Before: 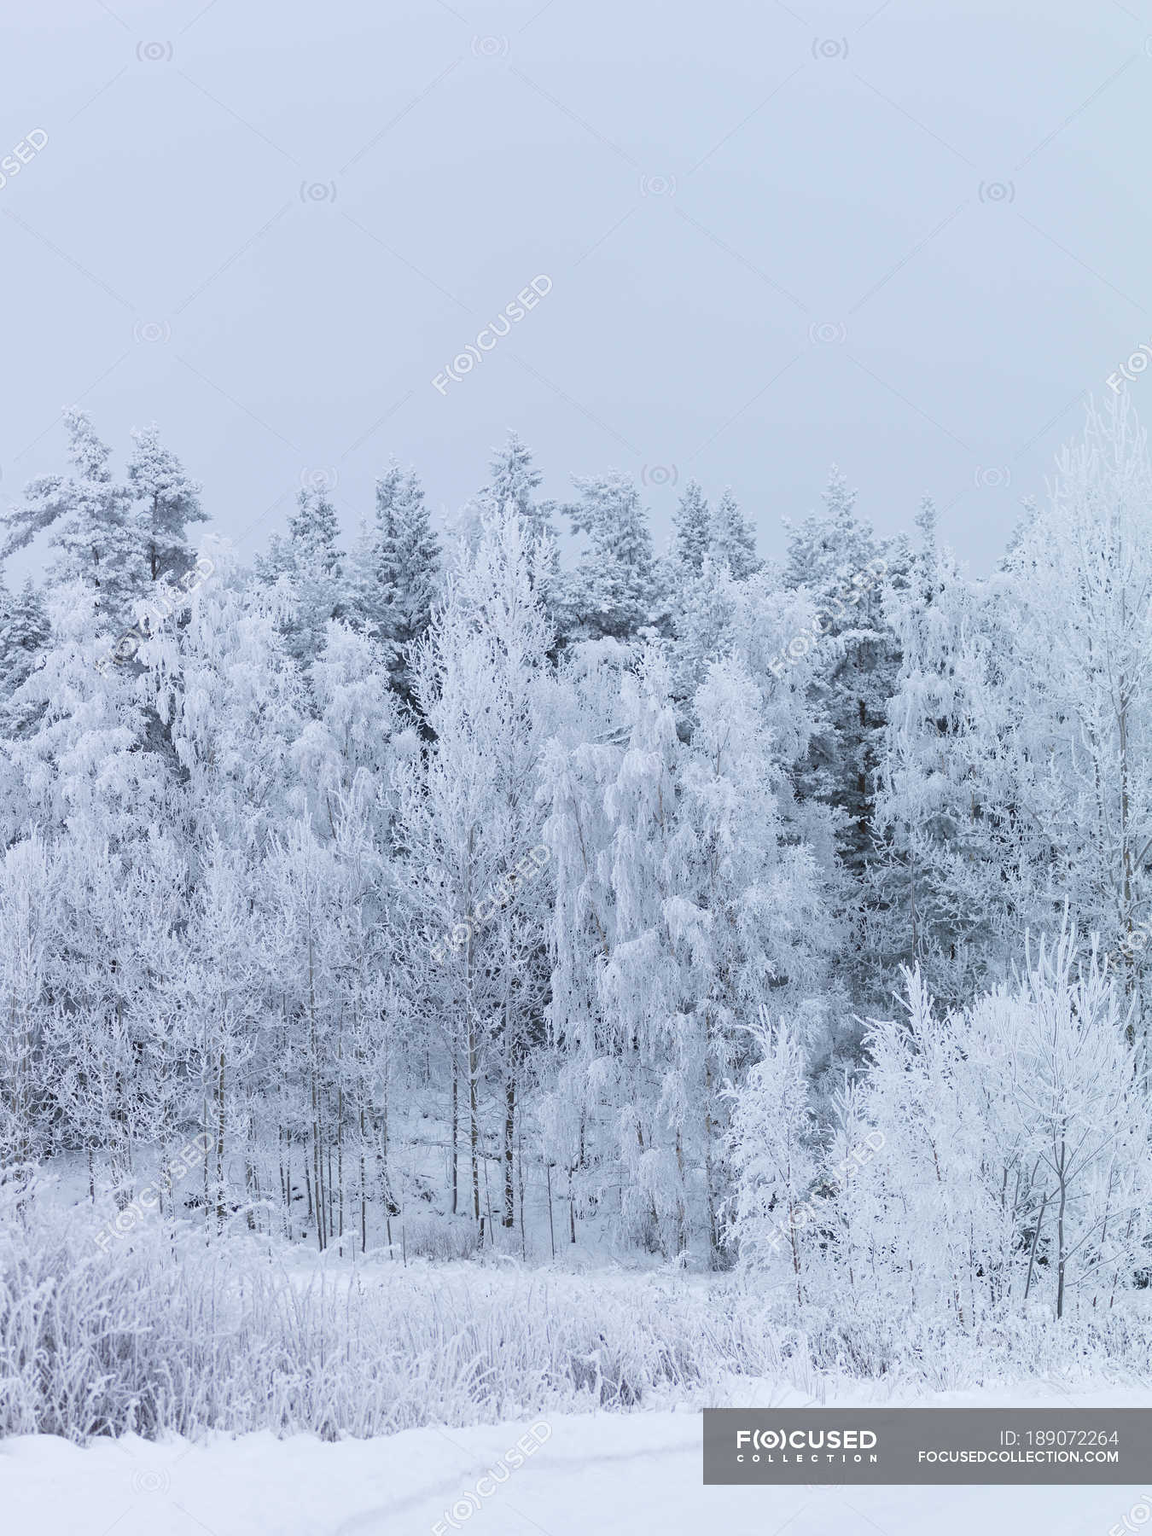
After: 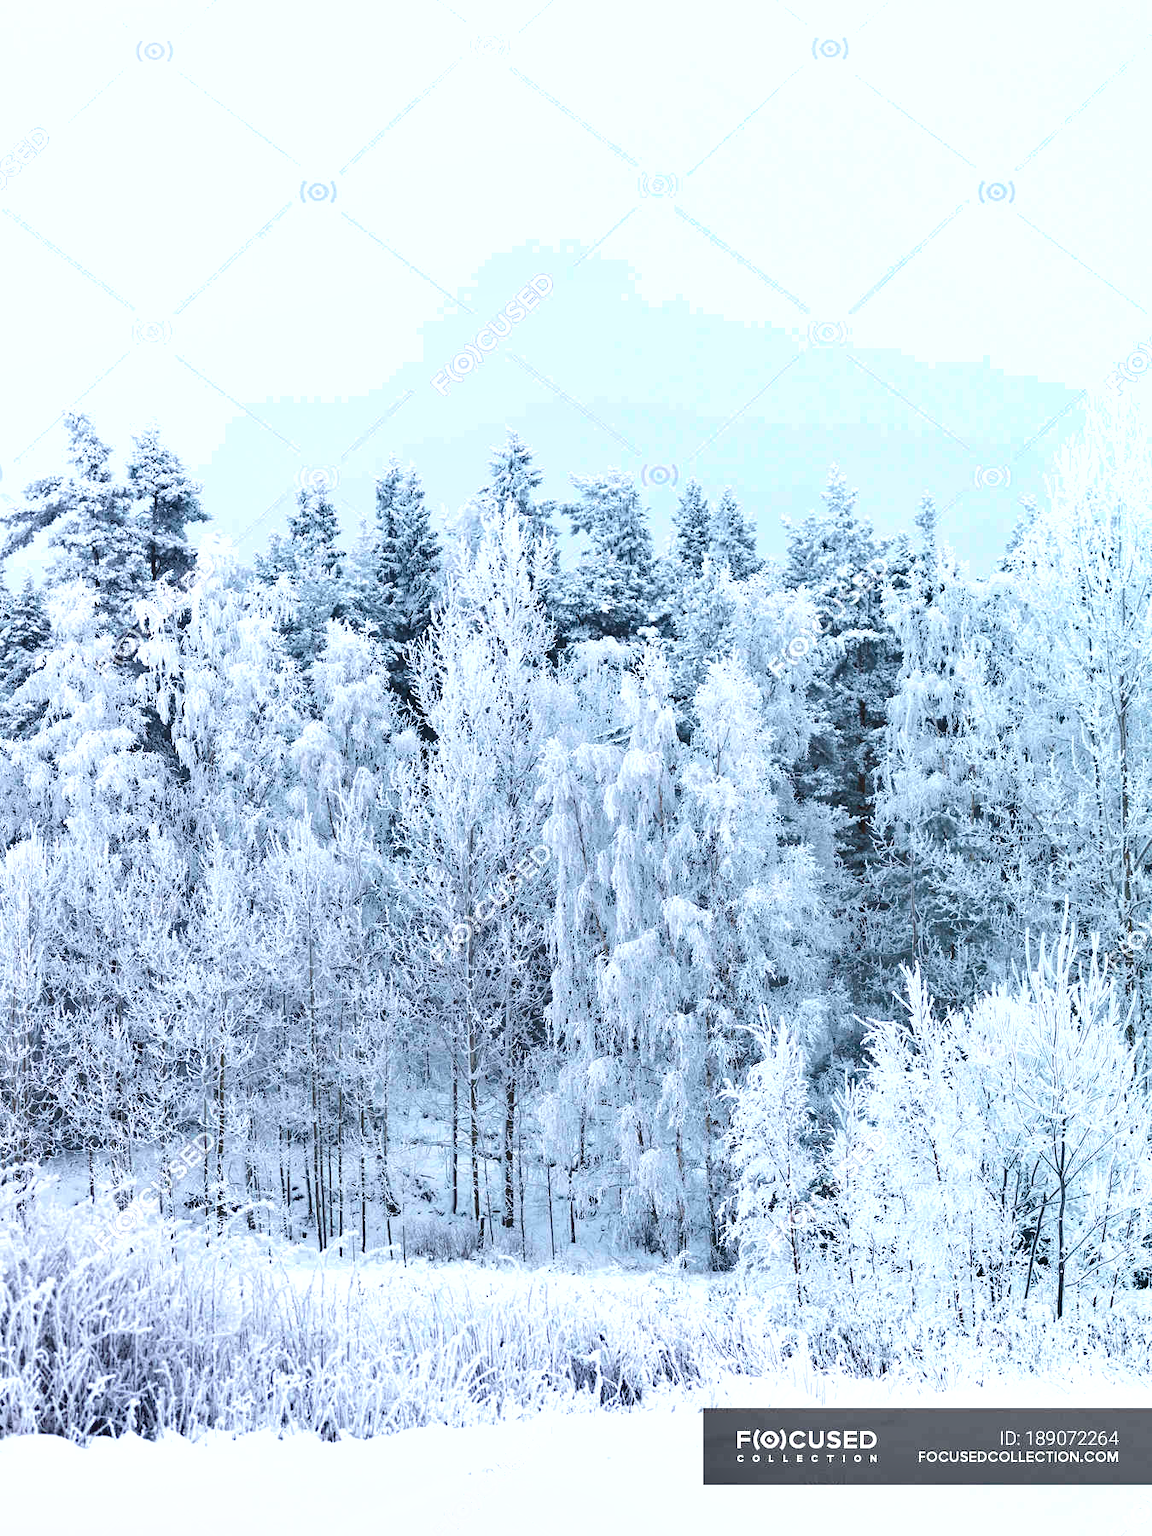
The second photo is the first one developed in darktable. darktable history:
exposure: exposure 0.632 EV, compensate highlight preservation false
shadows and highlights: low approximation 0.01, soften with gaussian
